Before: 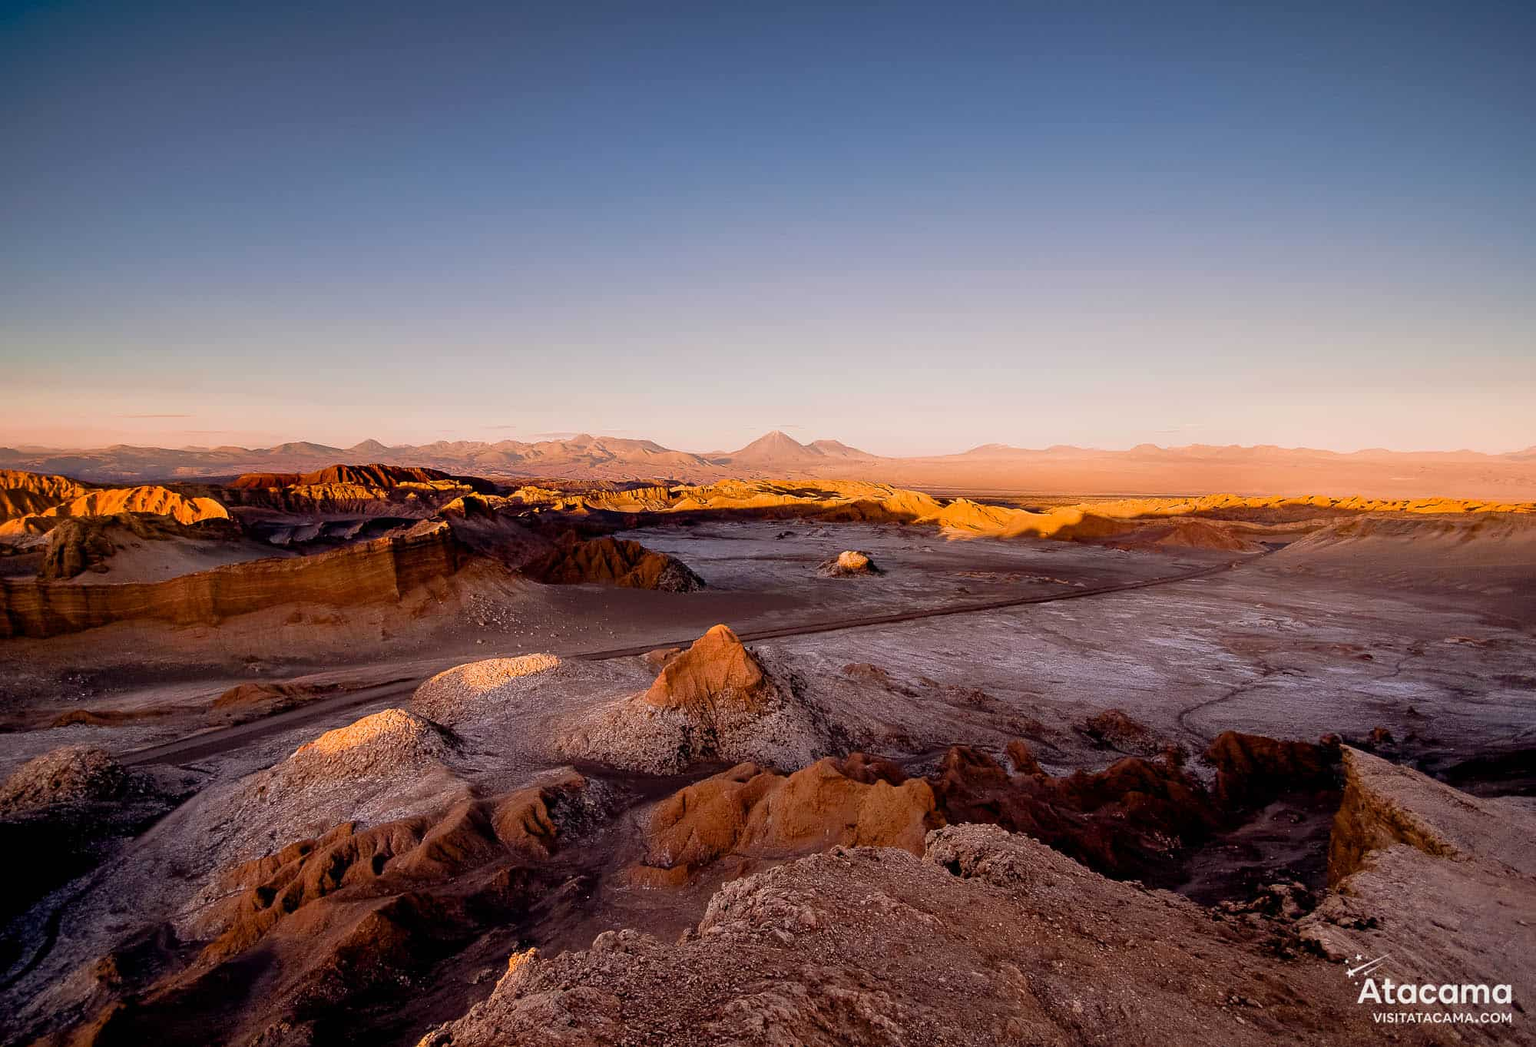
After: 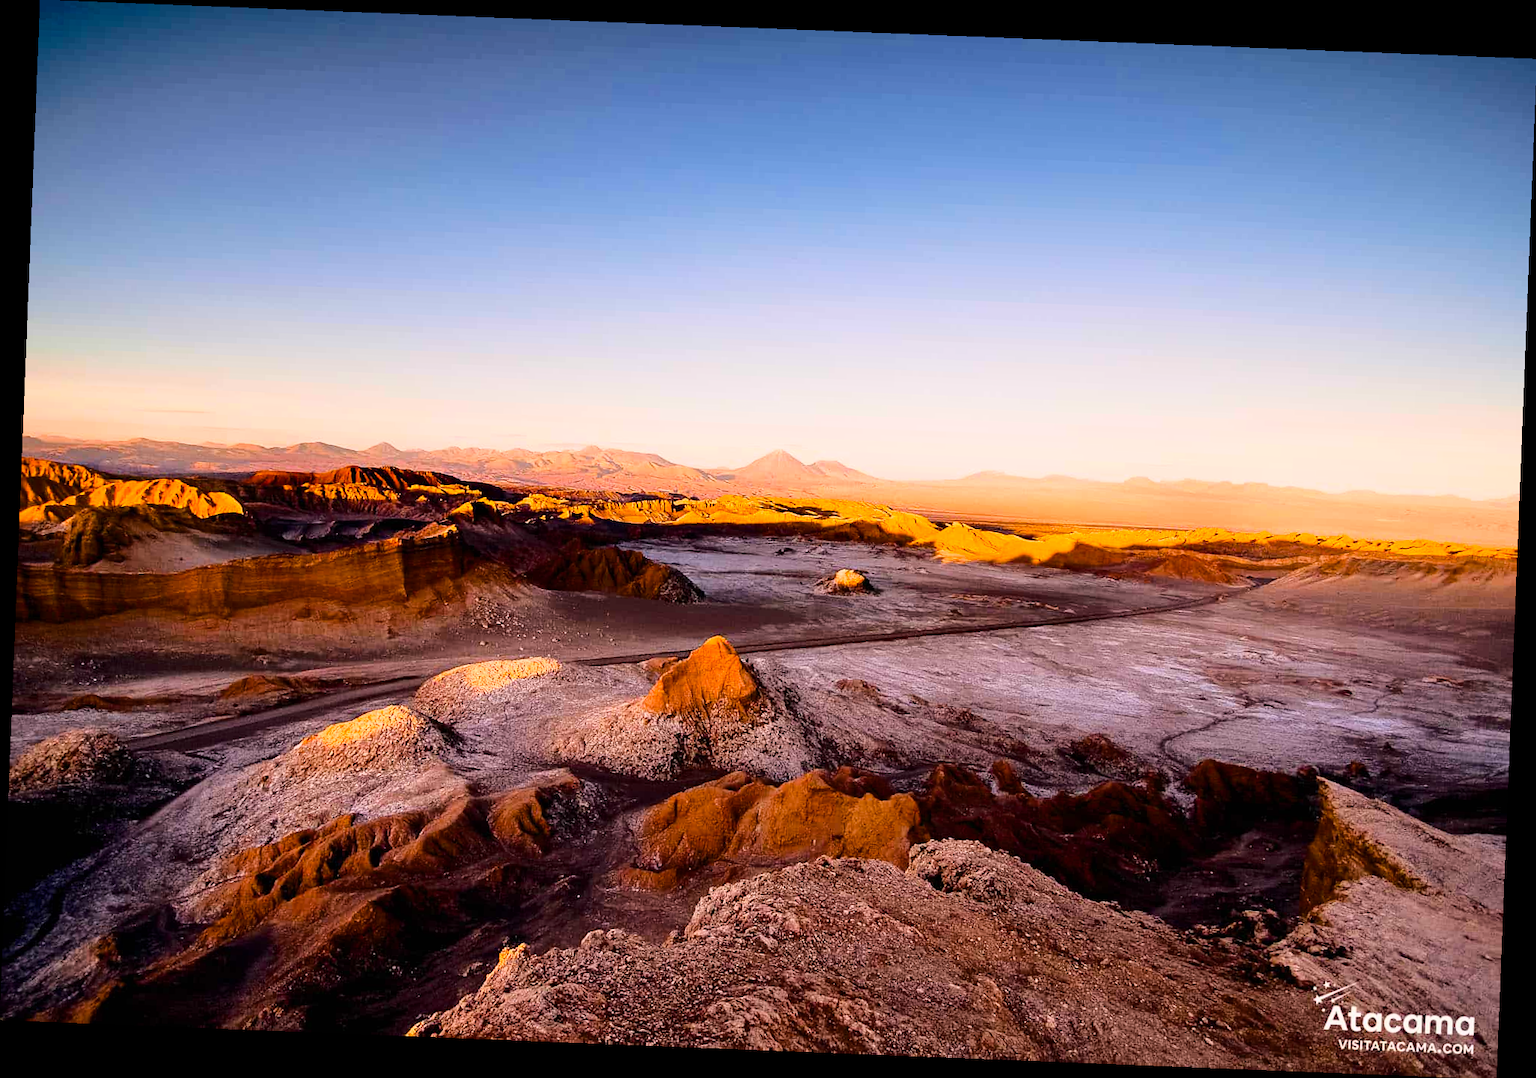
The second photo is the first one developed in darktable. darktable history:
color balance rgb: linear chroma grading › shadows -8%, linear chroma grading › global chroma 10%, perceptual saturation grading › global saturation 2%, perceptual saturation grading › highlights -2%, perceptual saturation grading › mid-tones 4%, perceptual saturation grading › shadows 8%, perceptual brilliance grading › global brilliance 2%, perceptual brilliance grading › highlights -4%, global vibrance 16%, saturation formula JzAzBz (2021)
base curve: curves: ch0 [(0, 0) (0.028, 0.03) (0.121, 0.232) (0.46, 0.748) (0.859, 0.968) (1, 1)]
rotate and perspective: rotation 2.27°, automatic cropping off
